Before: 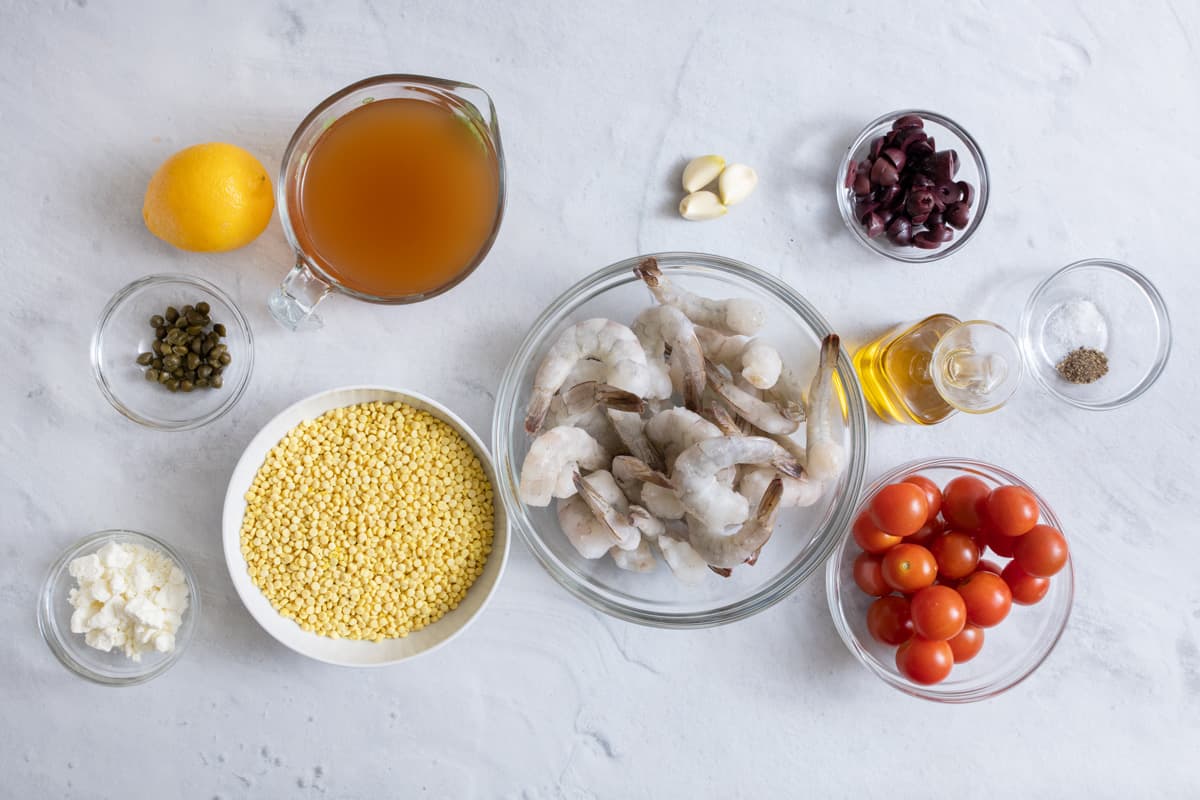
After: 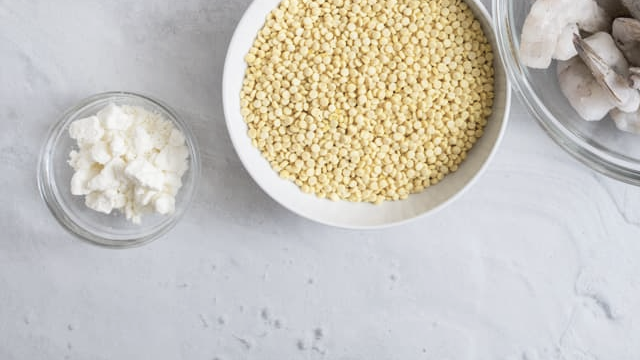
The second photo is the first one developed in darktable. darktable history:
crop and rotate: top 54.778%, right 46.61%, bottom 0.159%
contrast brightness saturation: contrast 0.1, saturation -0.36
